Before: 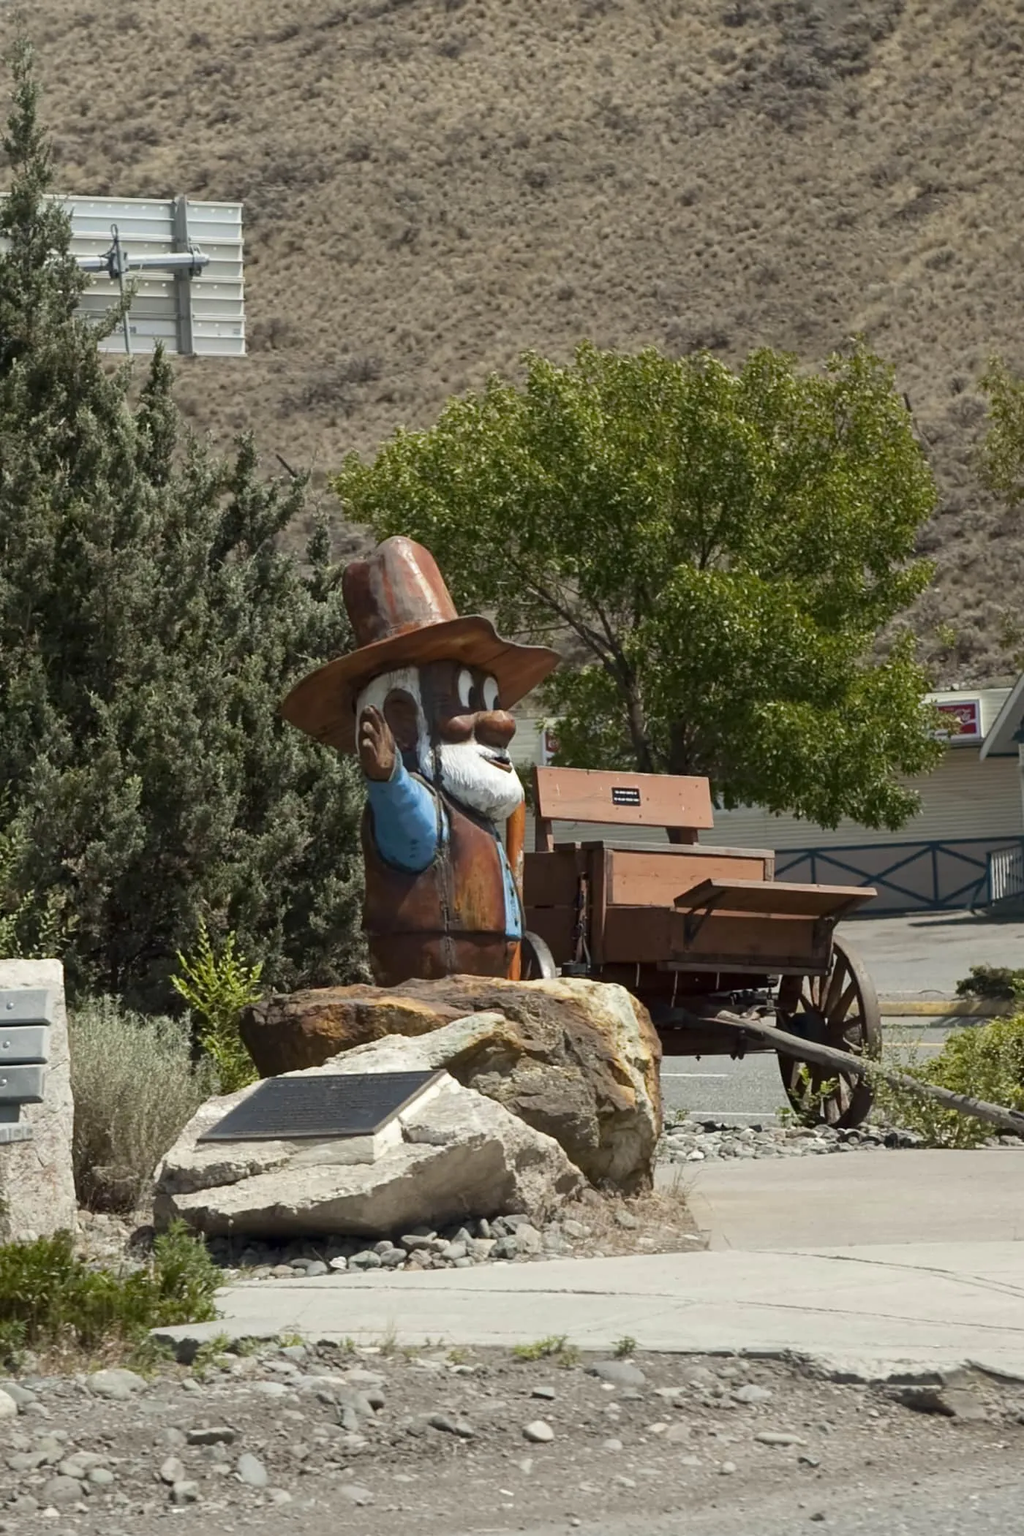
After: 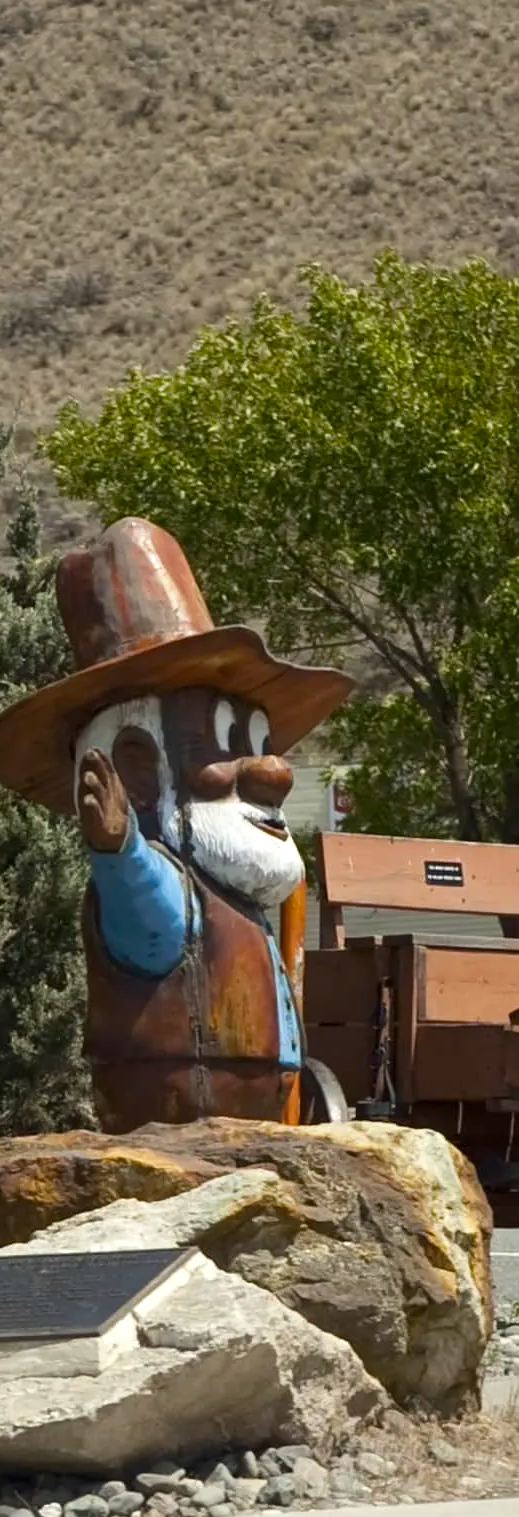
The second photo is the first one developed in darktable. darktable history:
color balance rgb: highlights gain › luminance 9.797%, perceptual saturation grading › global saturation 25.732%
crop and rotate: left 29.518%, top 10.293%, right 33.363%, bottom 17.486%
